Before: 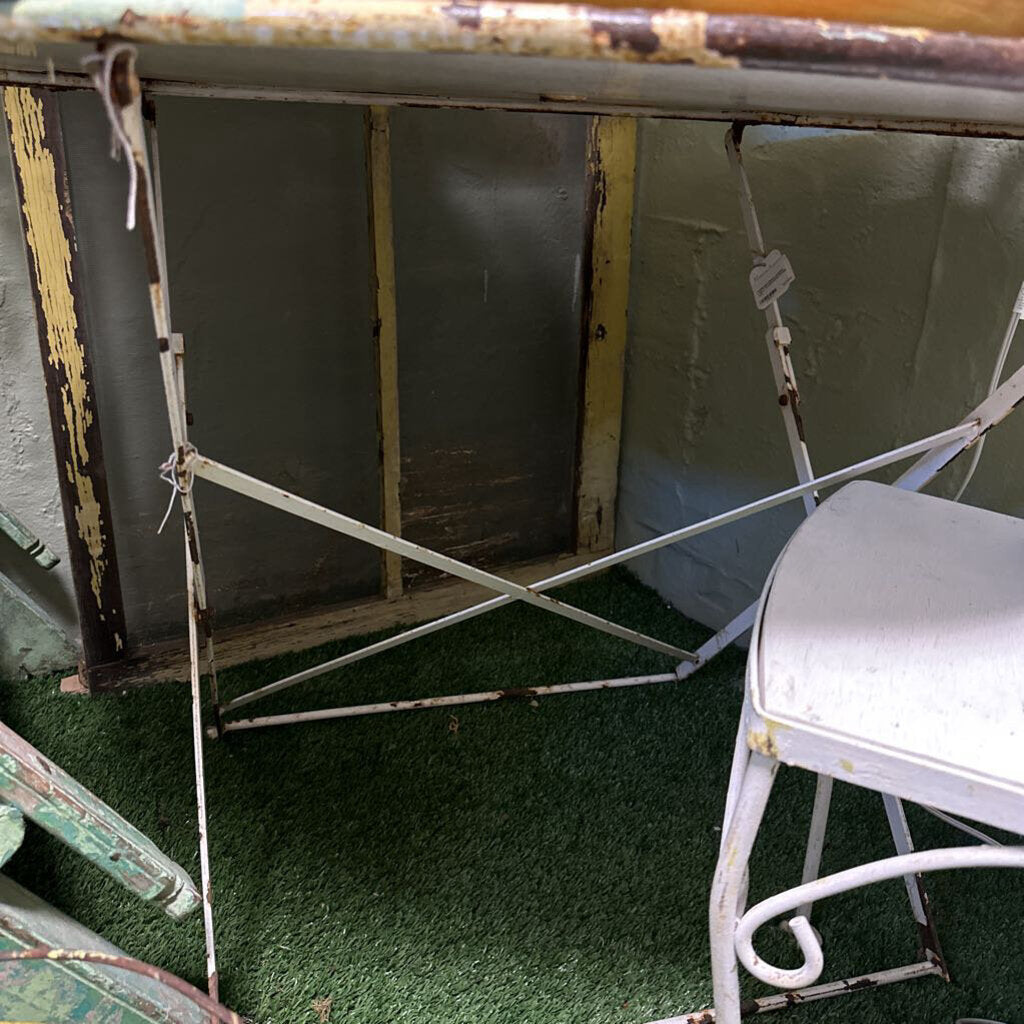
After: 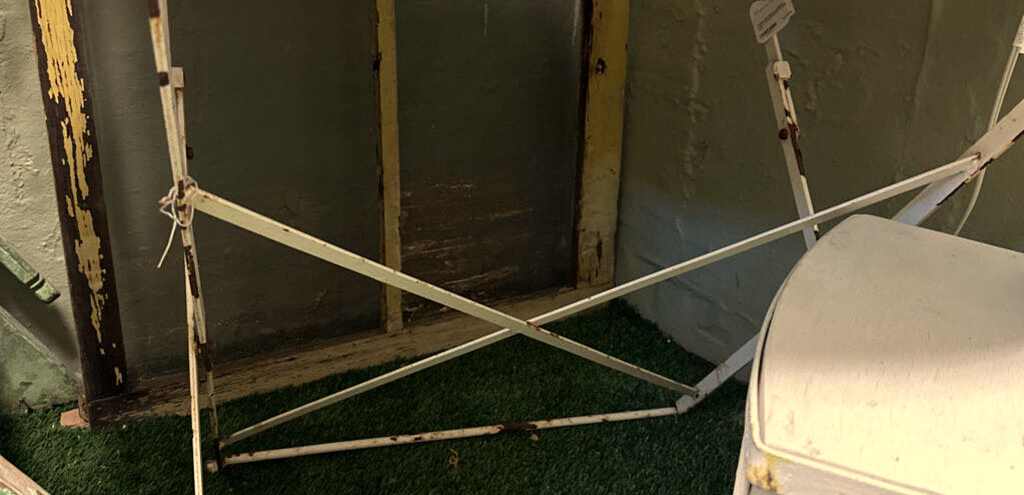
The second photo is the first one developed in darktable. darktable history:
crop and rotate: top 26.056%, bottom 25.543%
white balance: red 1.08, blue 0.791
